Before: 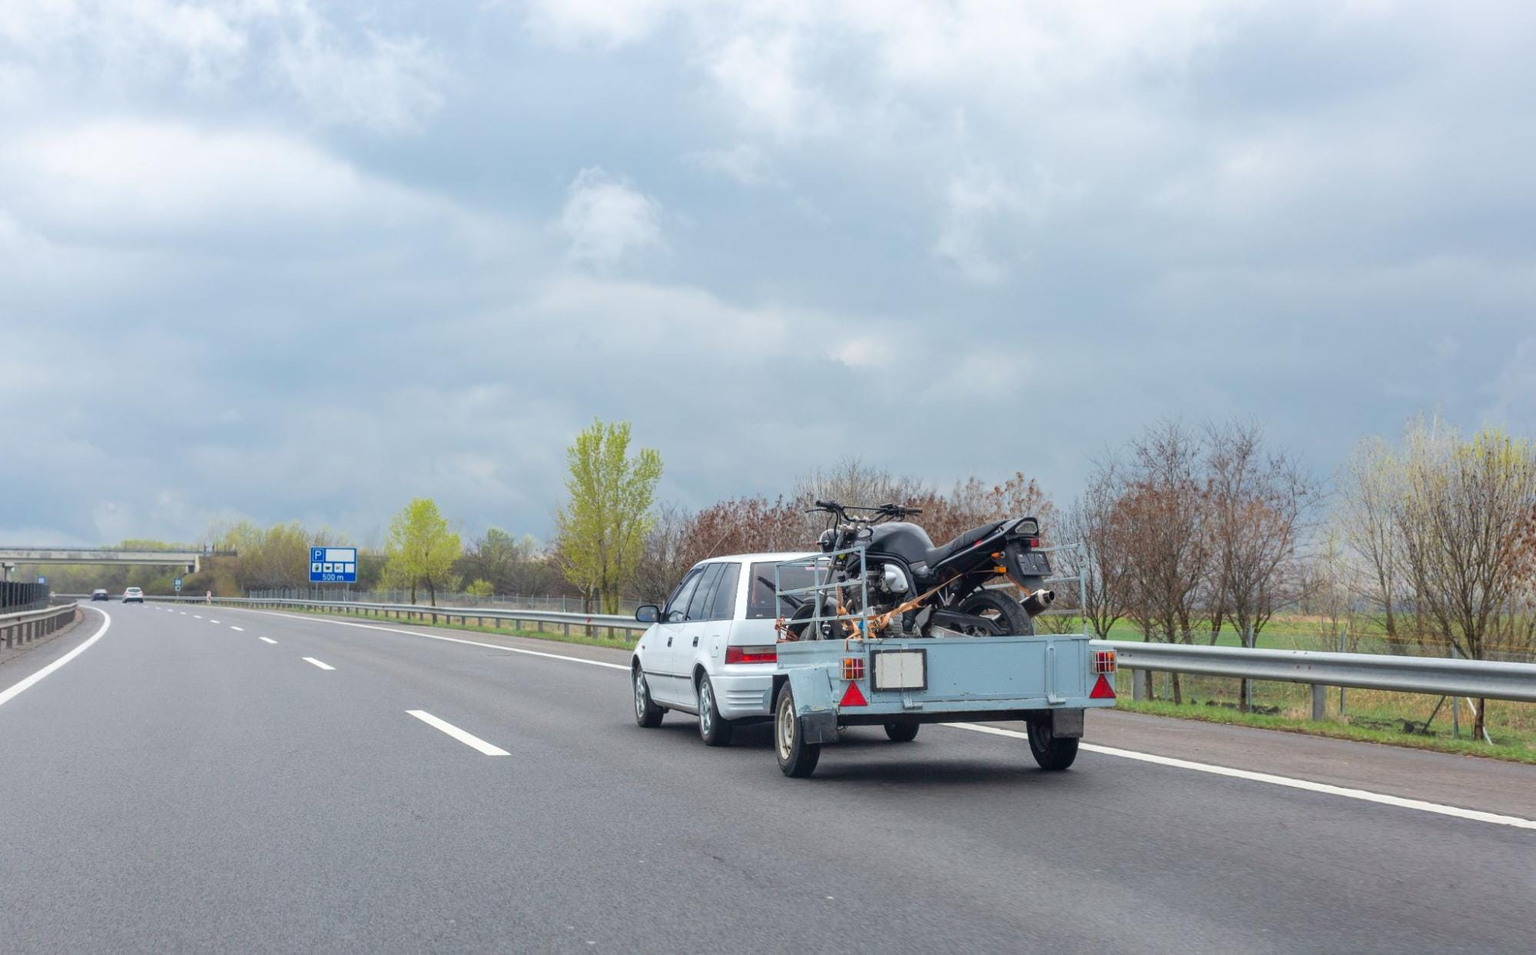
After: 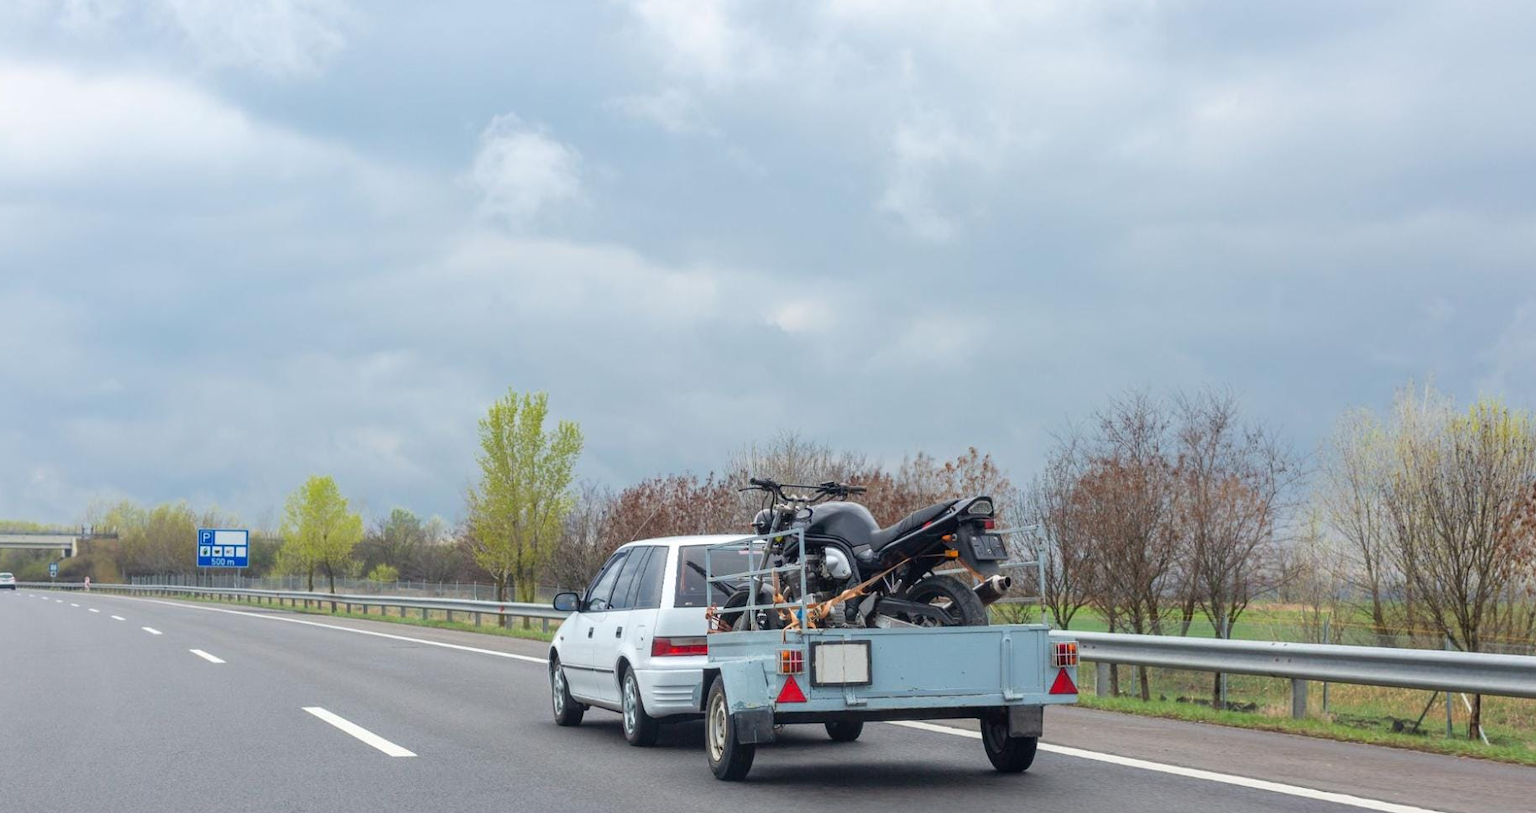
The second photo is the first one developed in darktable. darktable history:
crop: left 8.45%, top 6.615%, bottom 15.374%
